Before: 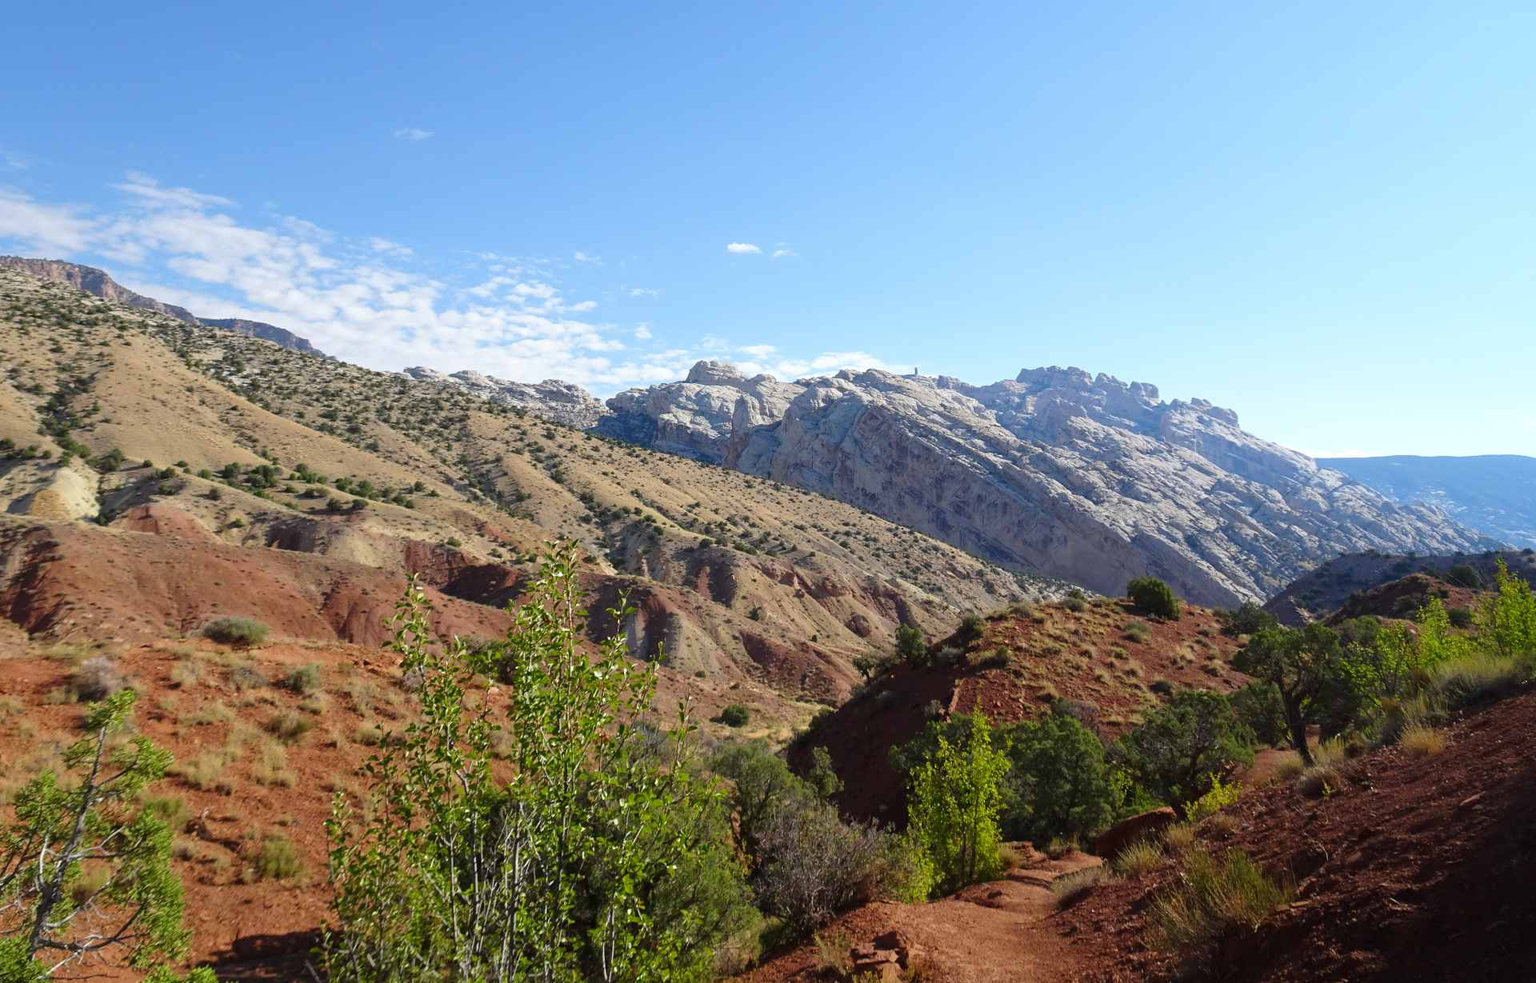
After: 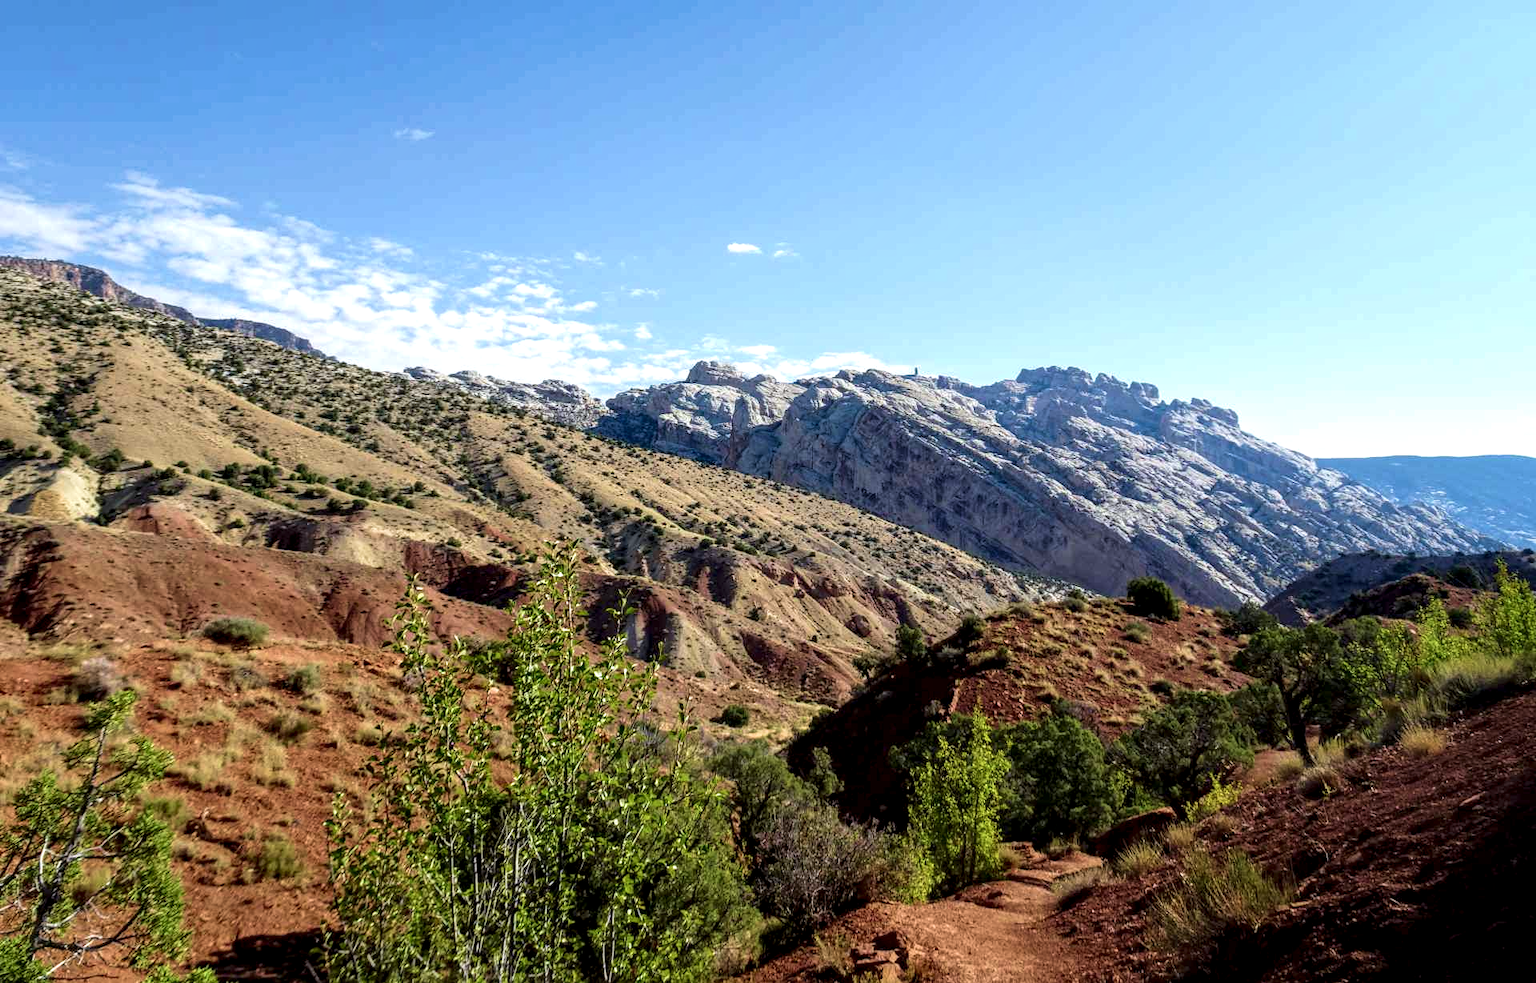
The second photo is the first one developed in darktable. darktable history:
white balance: red 0.986, blue 1.01
velvia: strength 29%
local contrast: highlights 20%, shadows 70%, detail 170%
